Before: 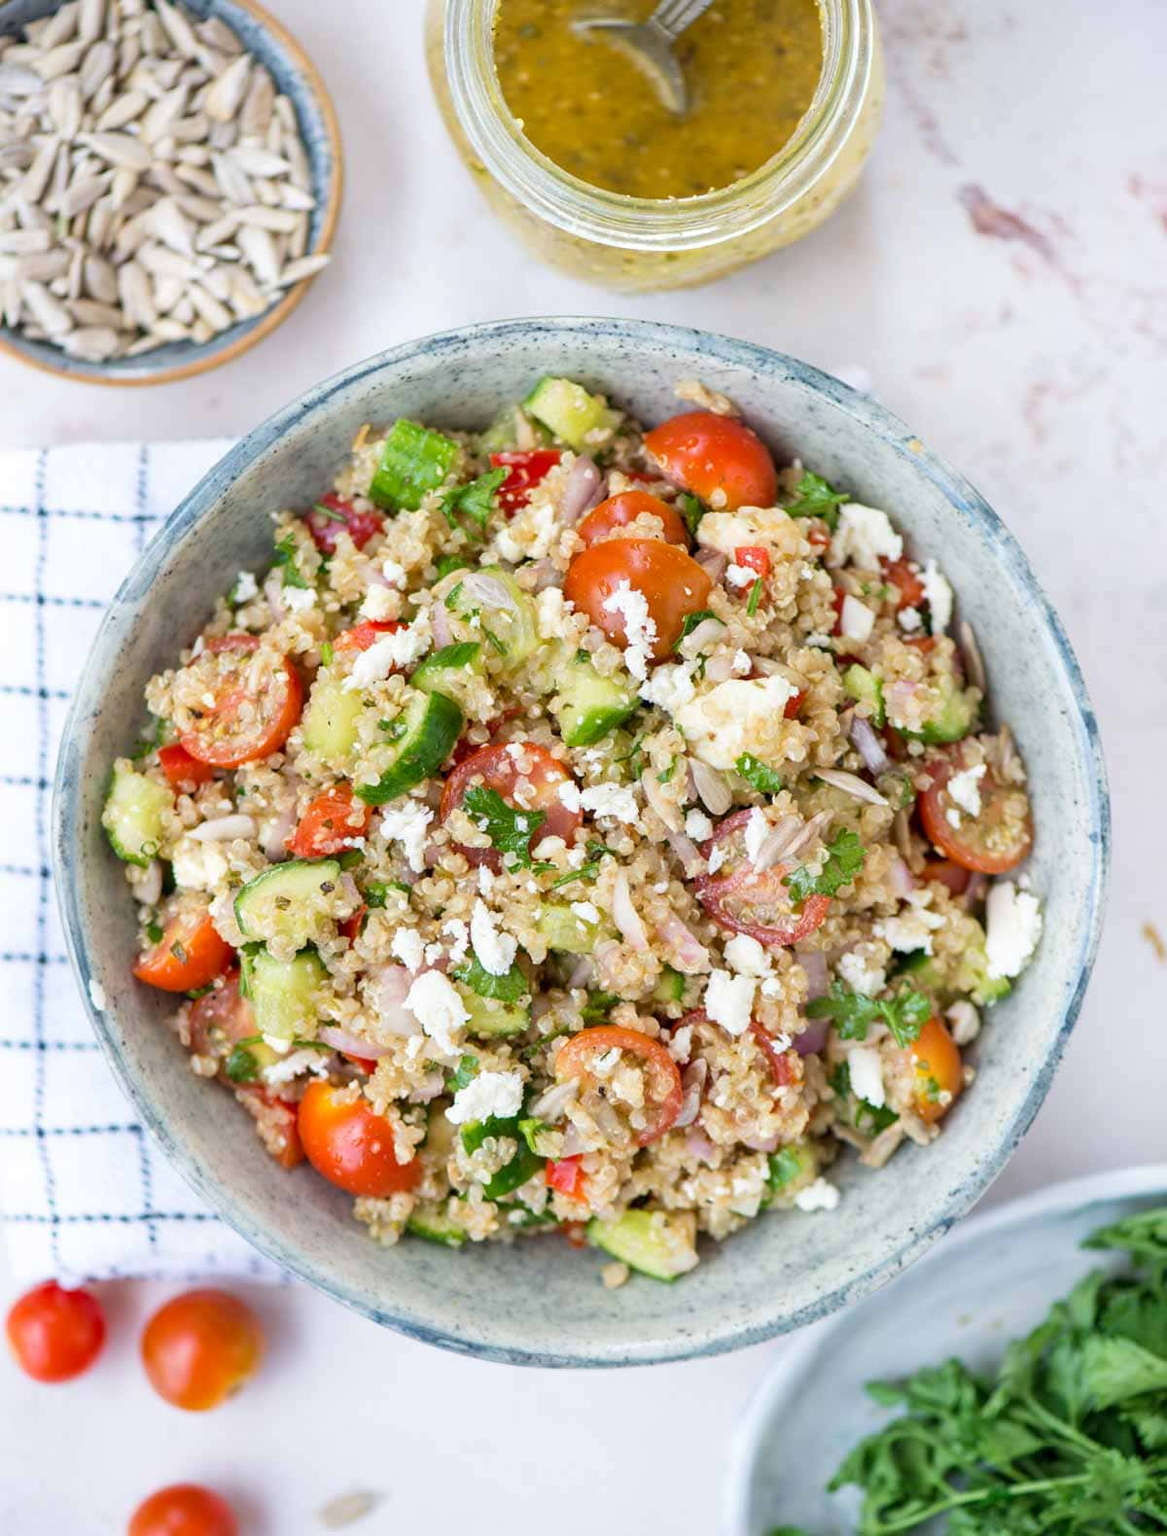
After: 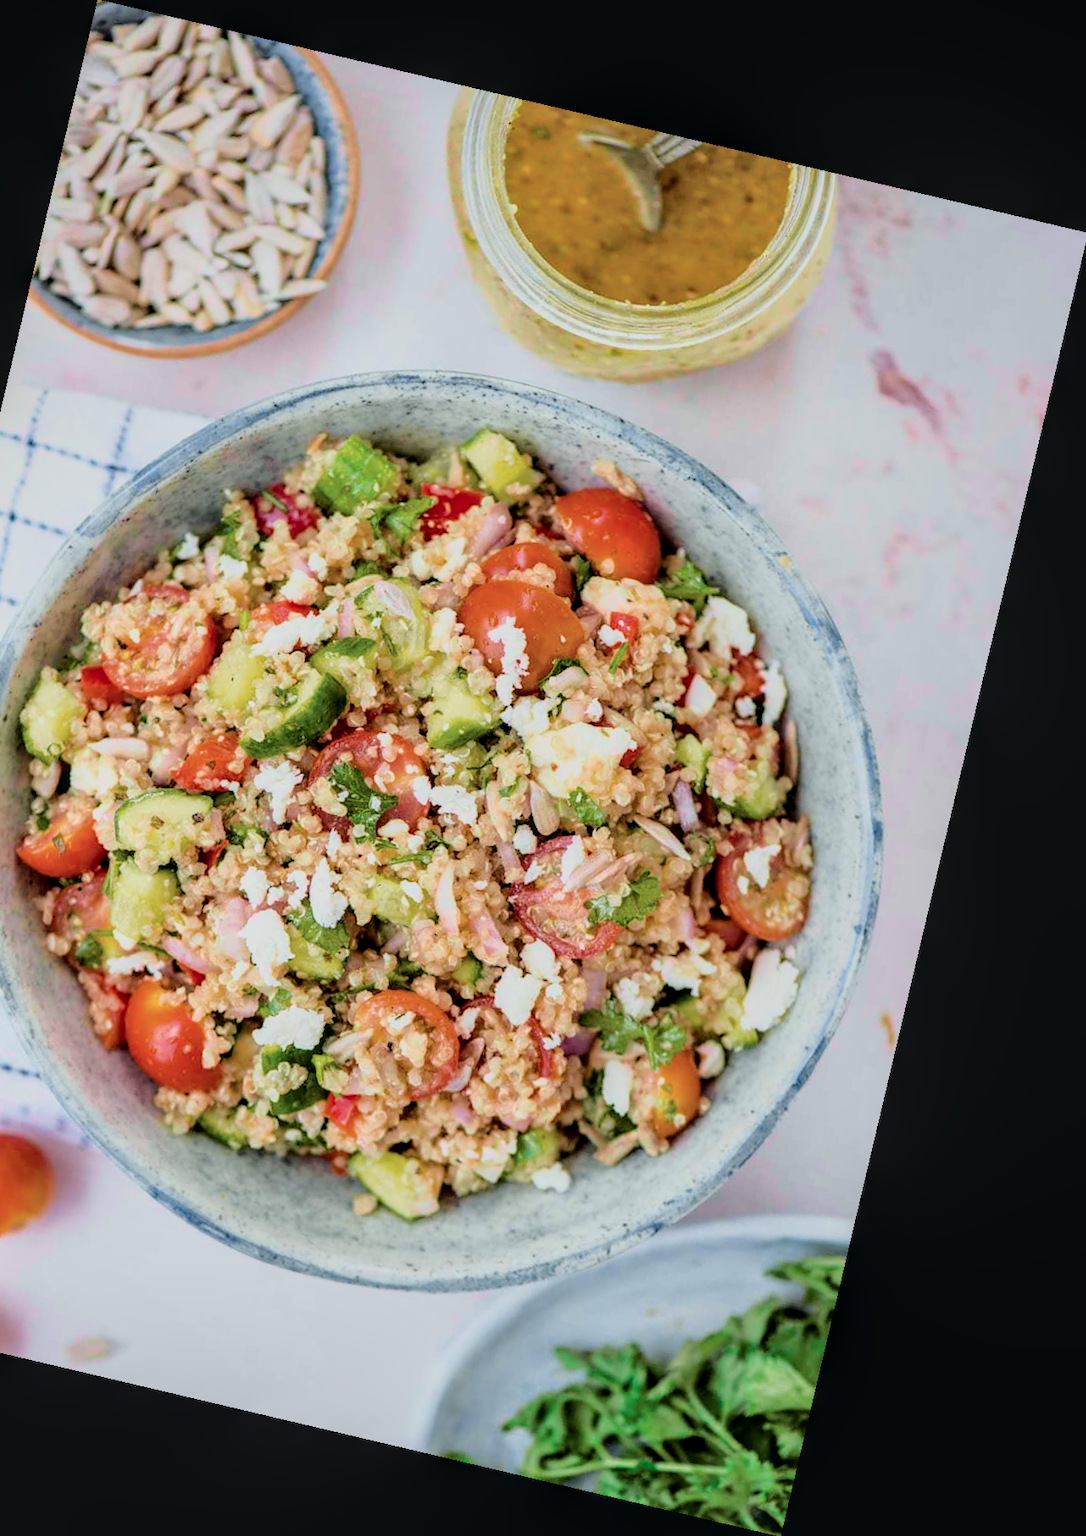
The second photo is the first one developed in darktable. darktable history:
local contrast: on, module defaults
crop: left 16.145%
color balance rgb: perceptual saturation grading › global saturation 20%, global vibrance 20%
rotate and perspective: rotation 13.27°, automatic cropping off
tone curve: curves: ch0 [(0, 0) (0.105, 0.068) (0.195, 0.162) (0.283, 0.283) (0.384, 0.404) (0.485, 0.531) (0.638, 0.681) (0.795, 0.879) (1, 0.977)]; ch1 [(0, 0) (0.161, 0.092) (0.35, 0.33) (0.379, 0.401) (0.456, 0.469) (0.504, 0.501) (0.512, 0.523) (0.58, 0.597) (0.635, 0.646) (1, 1)]; ch2 [(0, 0) (0.371, 0.362) (0.437, 0.437) (0.5, 0.5) (0.53, 0.523) (0.56, 0.58) (0.622, 0.606) (1, 1)], color space Lab, independent channels, preserve colors none
filmic rgb: black relative exposure -6.15 EV, white relative exposure 6.96 EV, hardness 2.23, color science v6 (2022)
contrast brightness saturation: saturation -0.05
